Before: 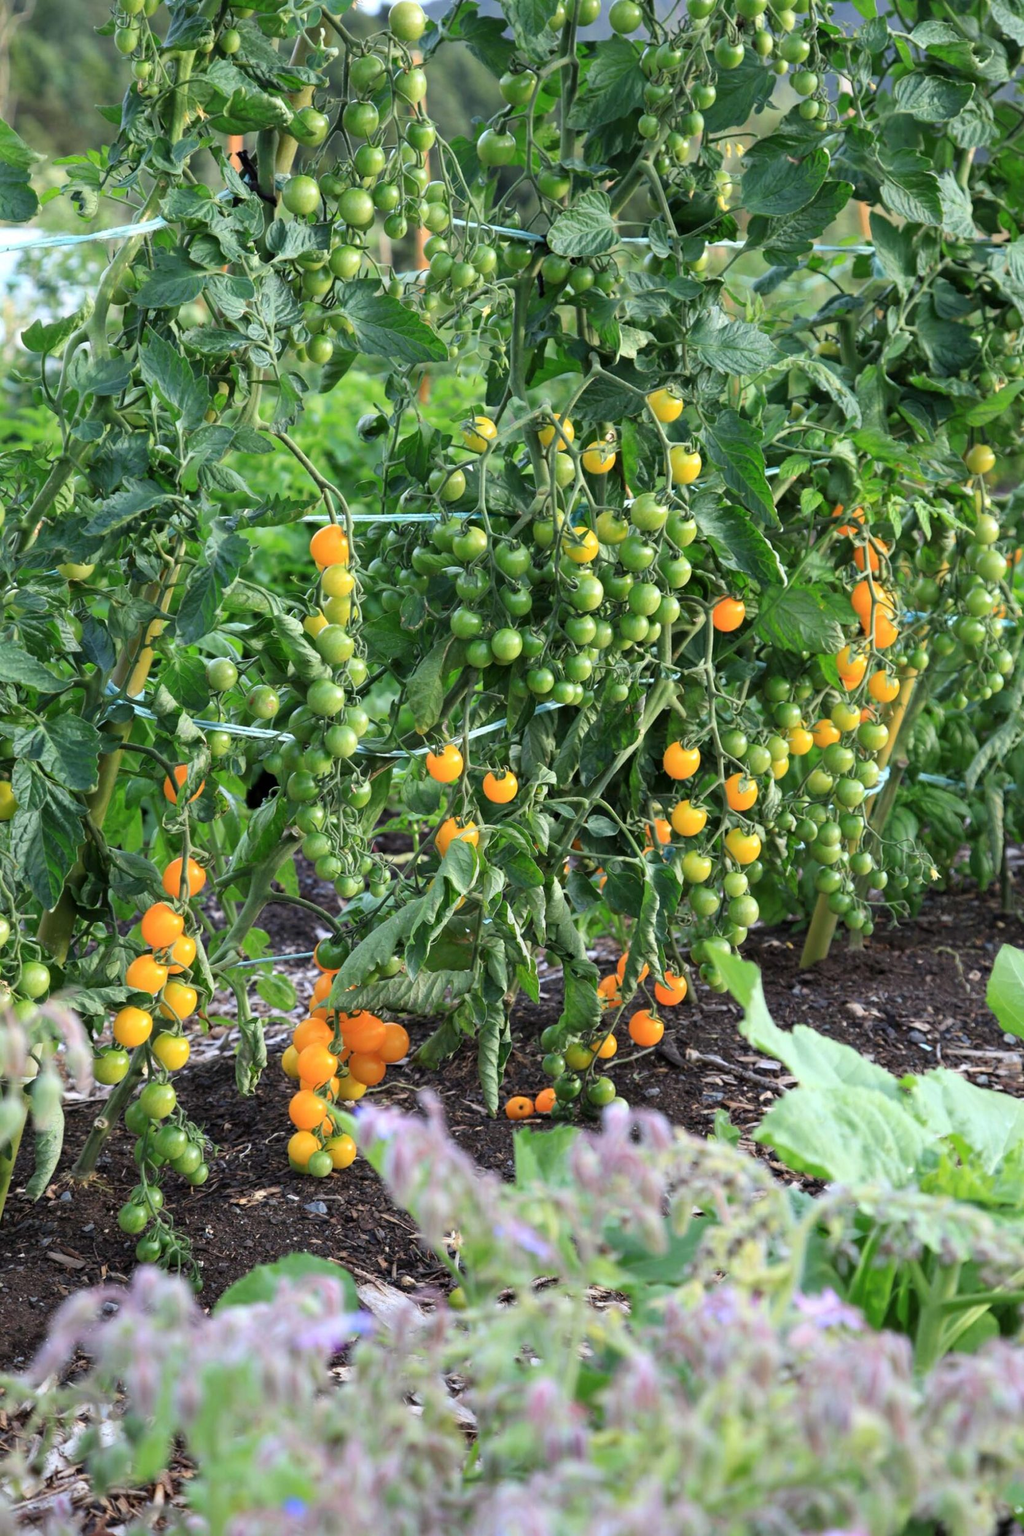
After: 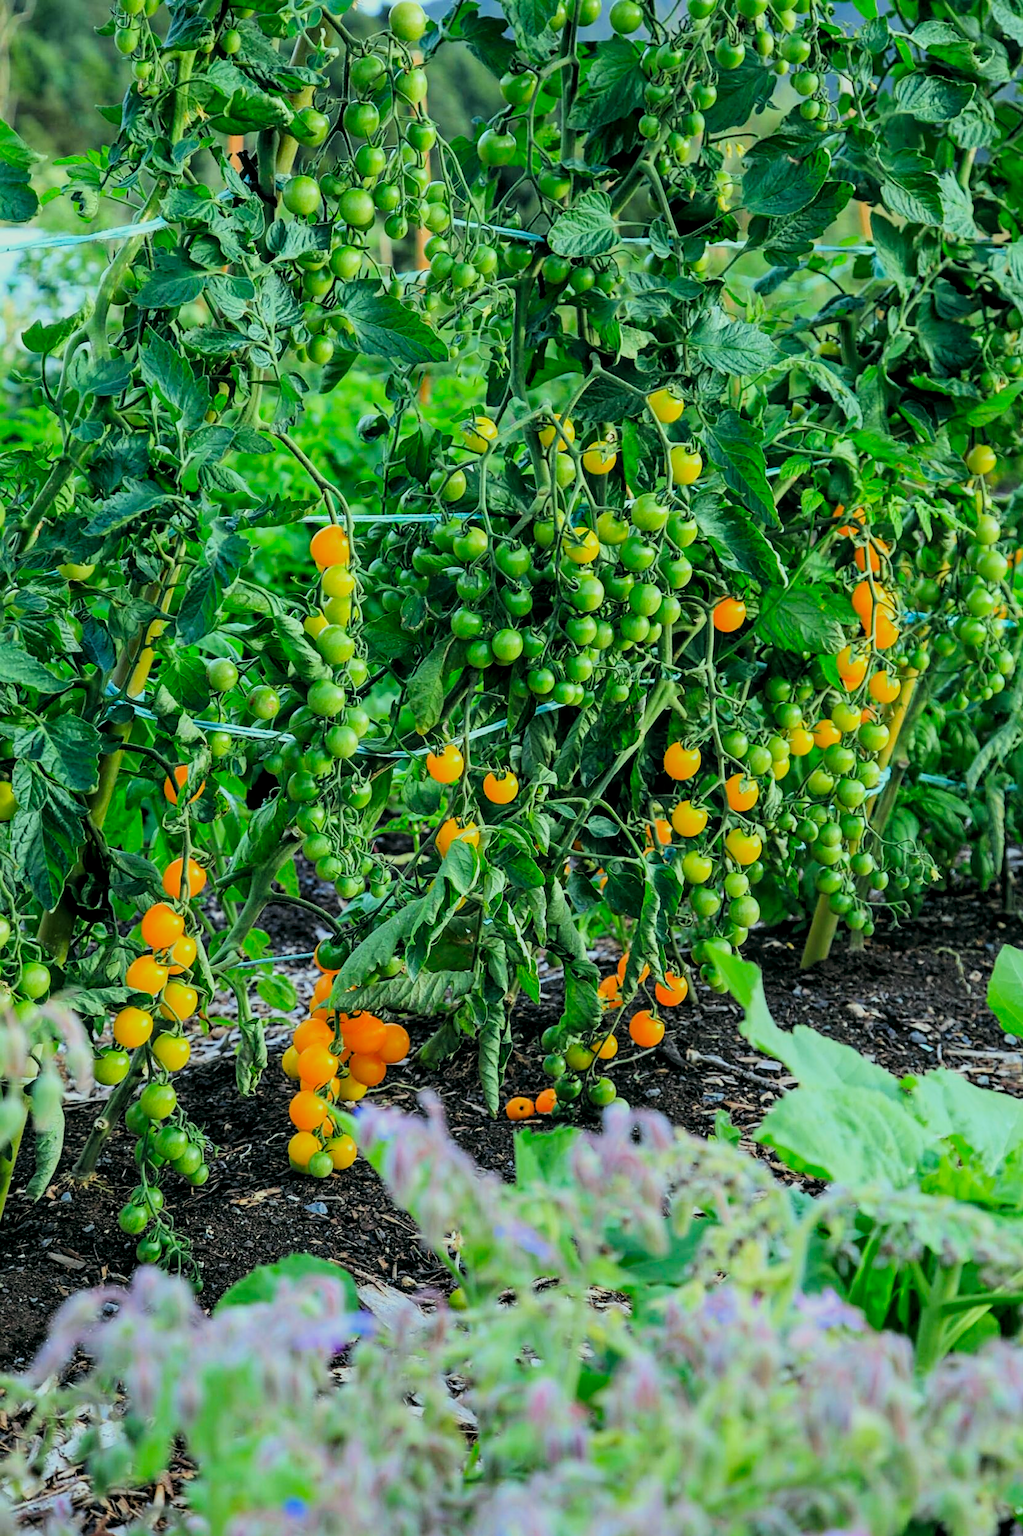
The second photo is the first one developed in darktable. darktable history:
exposure: compensate highlight preservation false
color correction: highlights a* -7.65, highlights b* 1.38, shadows a* -3.87, saturation 1.43
local contrast: on, module defaults
filmic rgb: black relative exposure -5.14 EV, white relative exposure 3.99 EV, threshold 5.94 EV, hardness 2.9, contrast 1.19, highlights saturation mix -29.79%, preserve chrominance max RGB, color science v6 (2022), contrast in shadows safe, contrast in highlights safe, enable highlight reconstruction true
sharpen: on, module defaults
